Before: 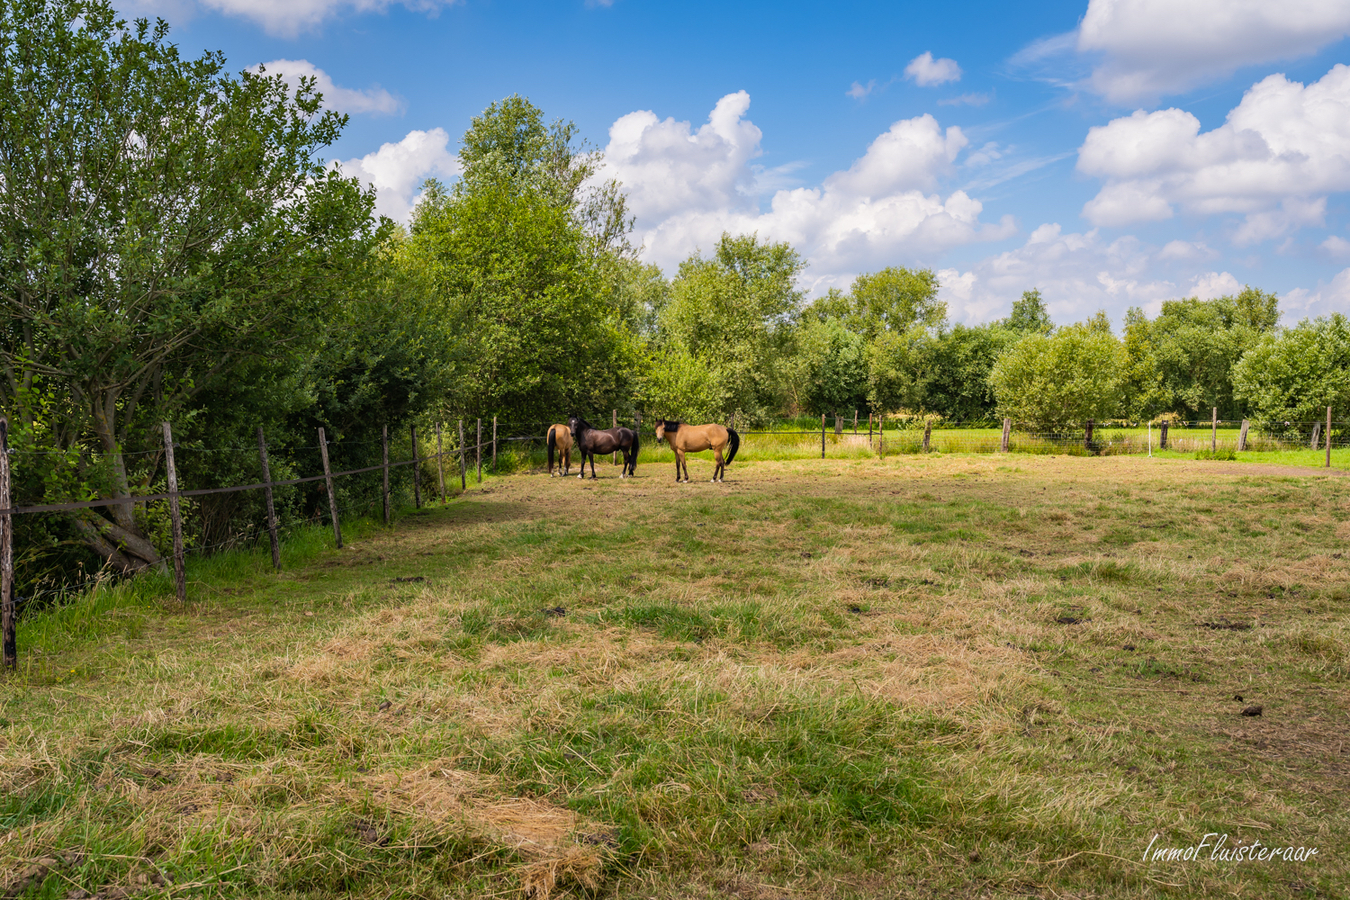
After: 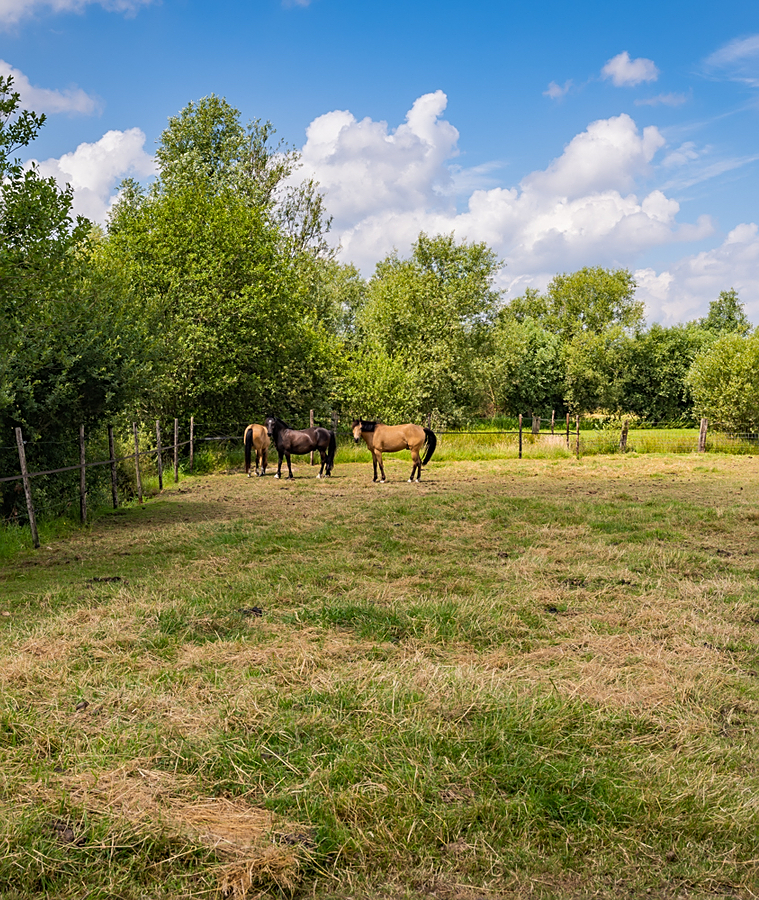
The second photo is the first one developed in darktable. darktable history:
sharpen: on, module defaults
crop and rotate: left 22.516%, right 21.234%
